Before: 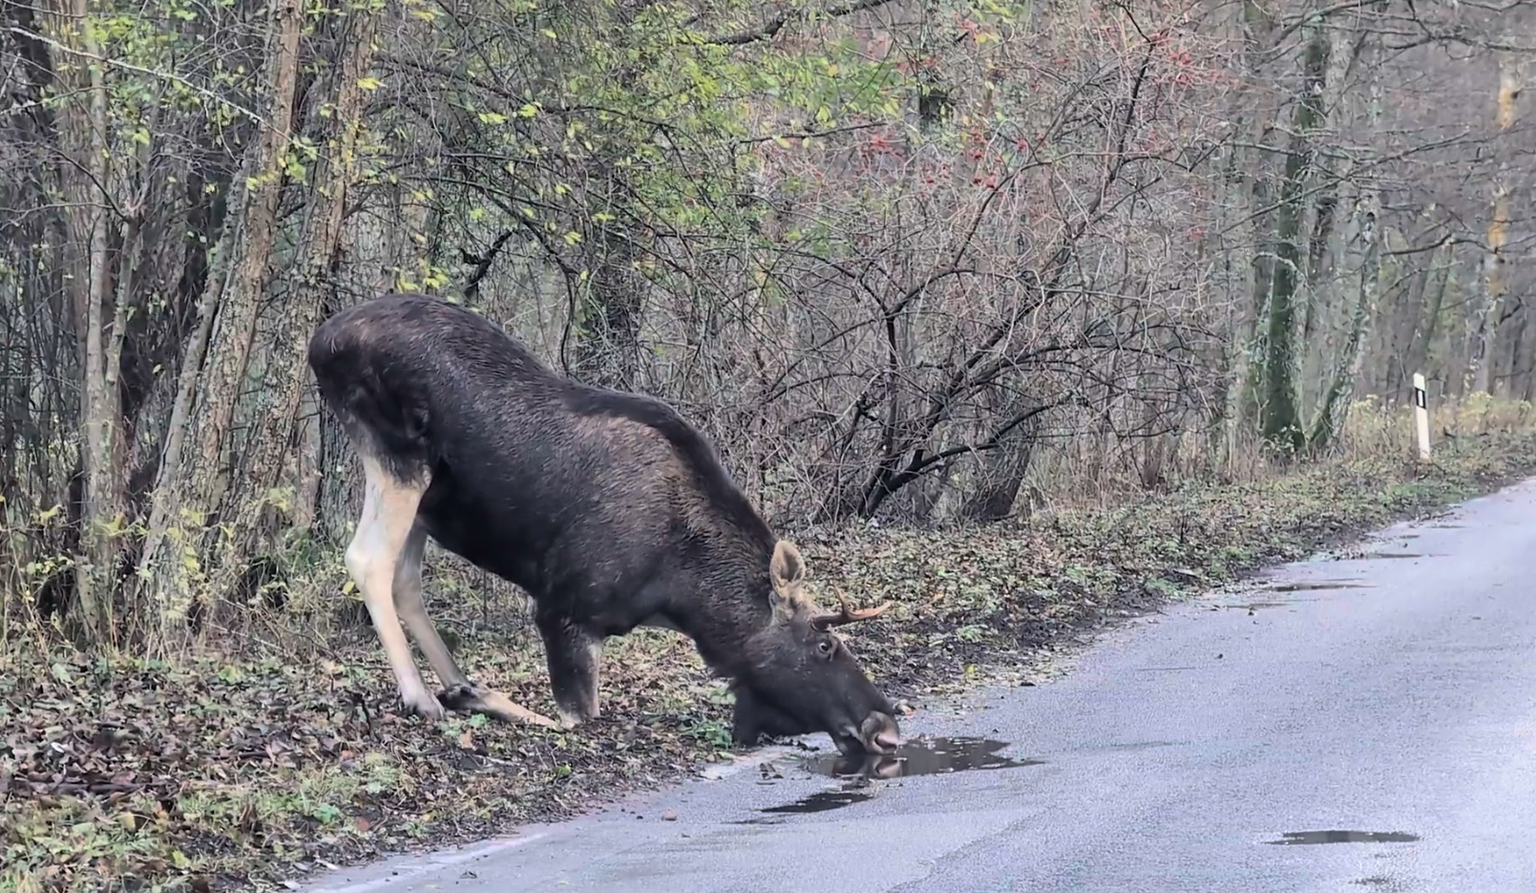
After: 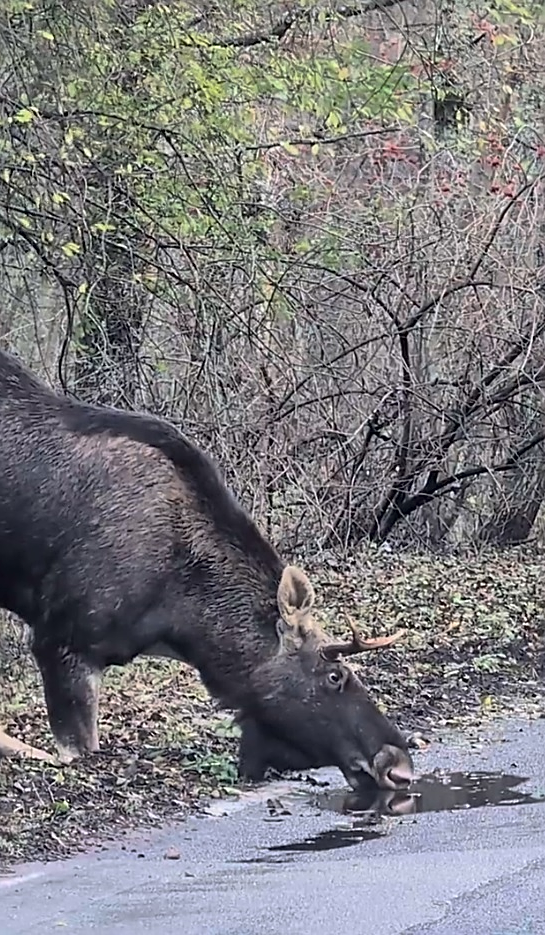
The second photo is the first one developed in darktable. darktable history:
local contrast: mode bilateral grid, contrast 21, coarseness 51, detail 119%, midtone range 0.2
shadows and highlights: radius 126.48, shadows 30.28, highlights -31.13, low approximation 0.01, soften with gaussian
crop: left 32.94%, right 33.18%
sharpen: on, module defaults
